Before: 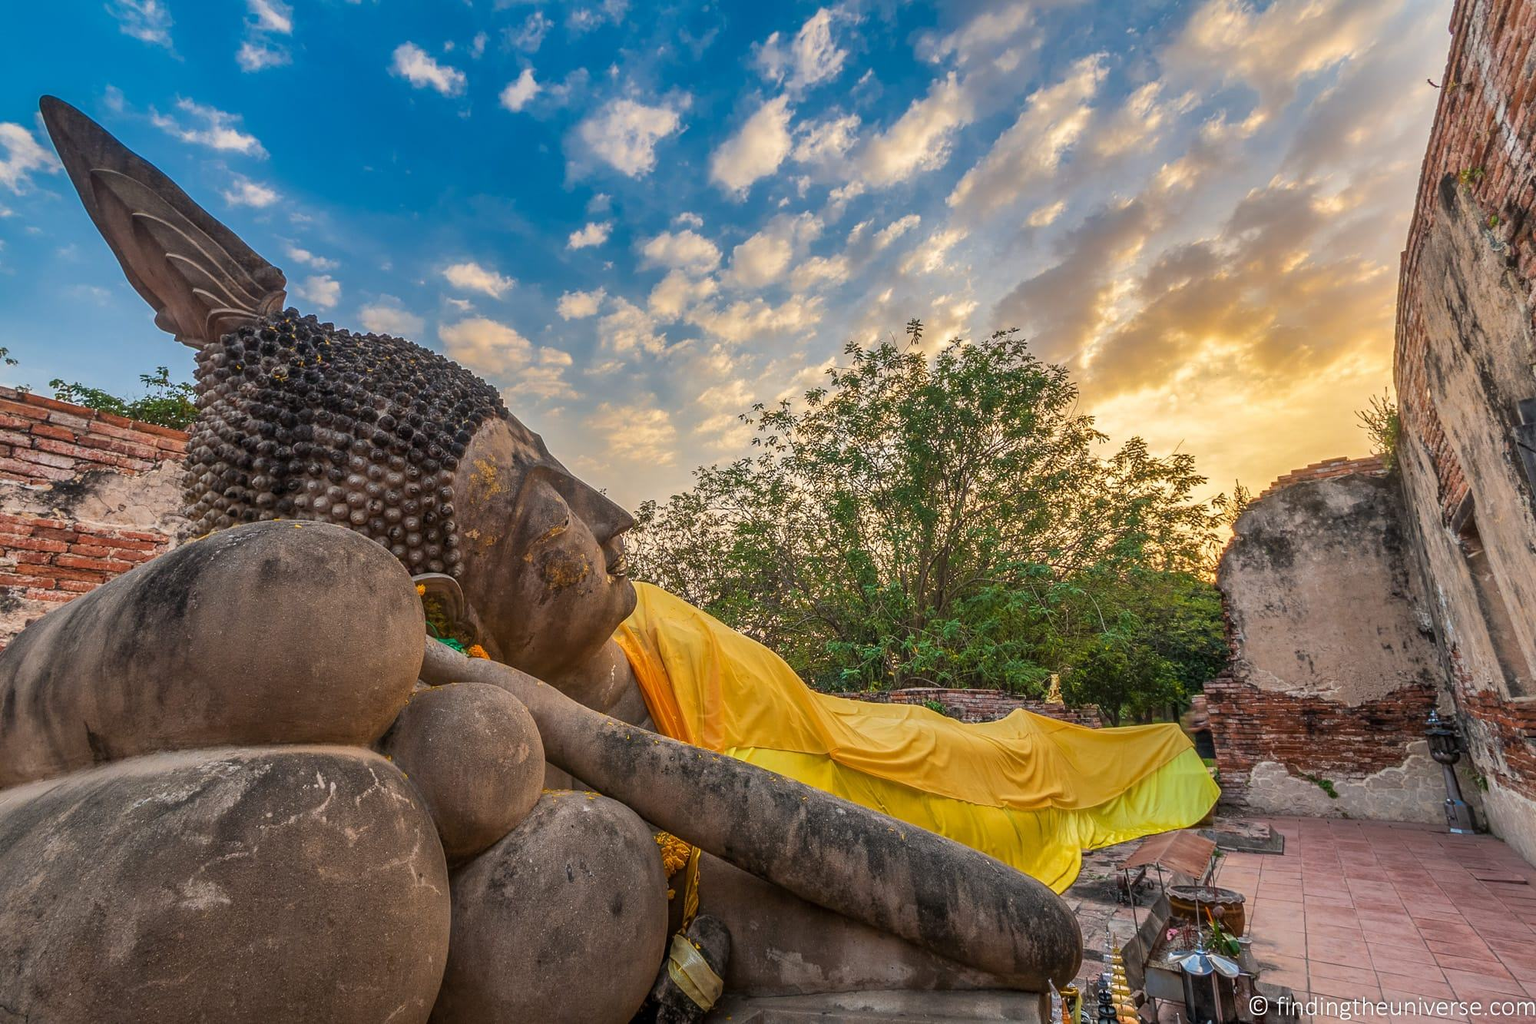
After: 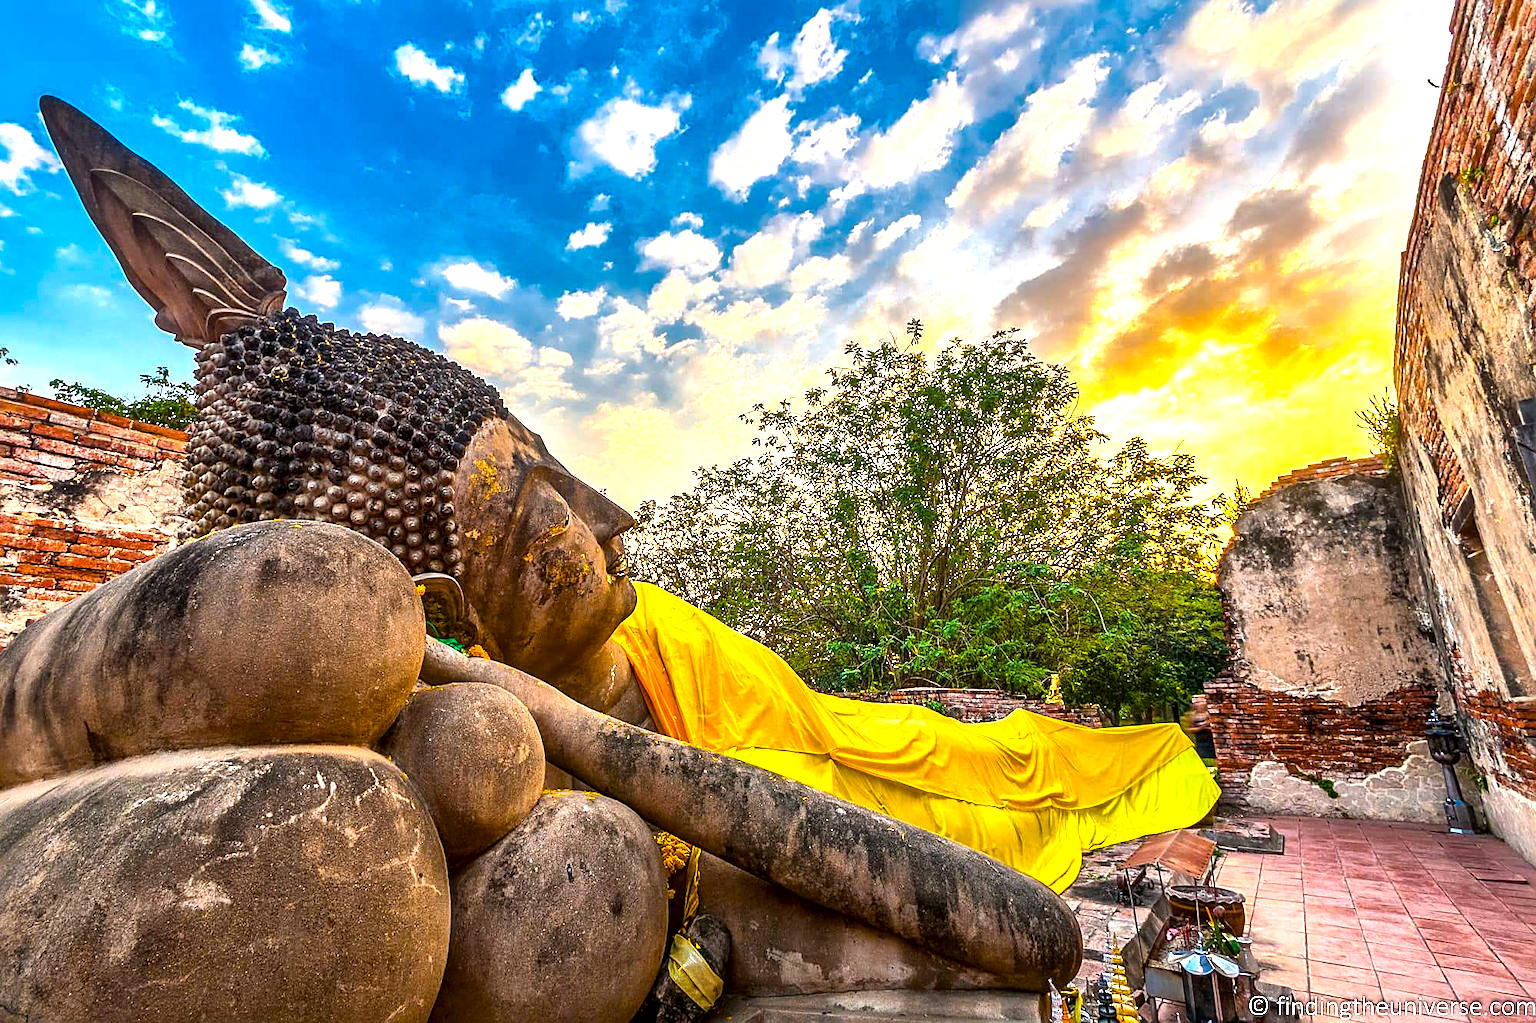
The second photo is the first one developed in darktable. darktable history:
color balance rgb: linear chroma grading › global chroma 9%, perceptual saturation grading › global saturation 36%, perceptual saturation grading › shadows 35%, perceptual brilliance grading › global brilliance 15%, perceptual brilliance grading › shadows -35%, global vibrance 15%
sharpen: on, module defaults
local contrast: mode bilateral grid, contrast 20, coarseness 50, detail 171%, midtone range 0.2
exposure: black level correction 0, exposure 0.7 EV, compensate exposure bias true, compensate highlight preservation false
